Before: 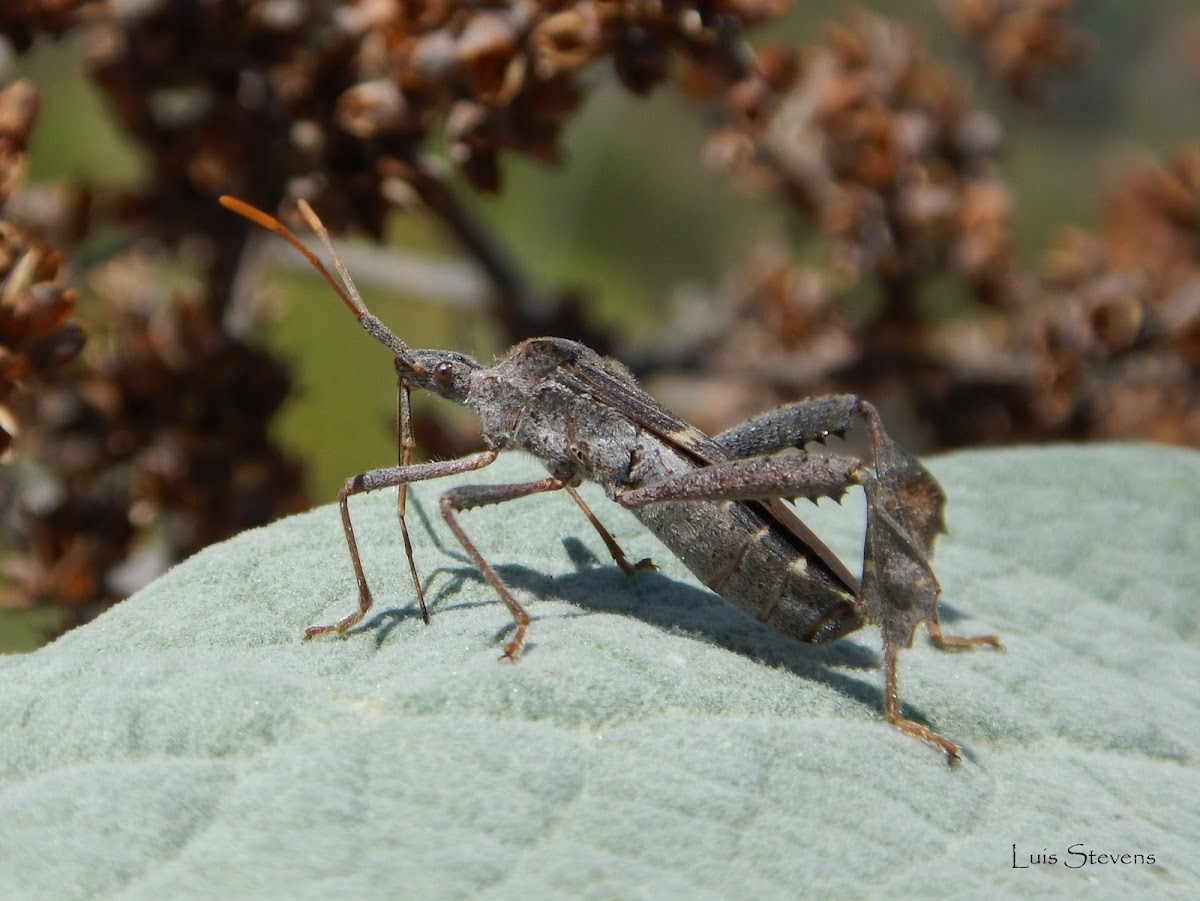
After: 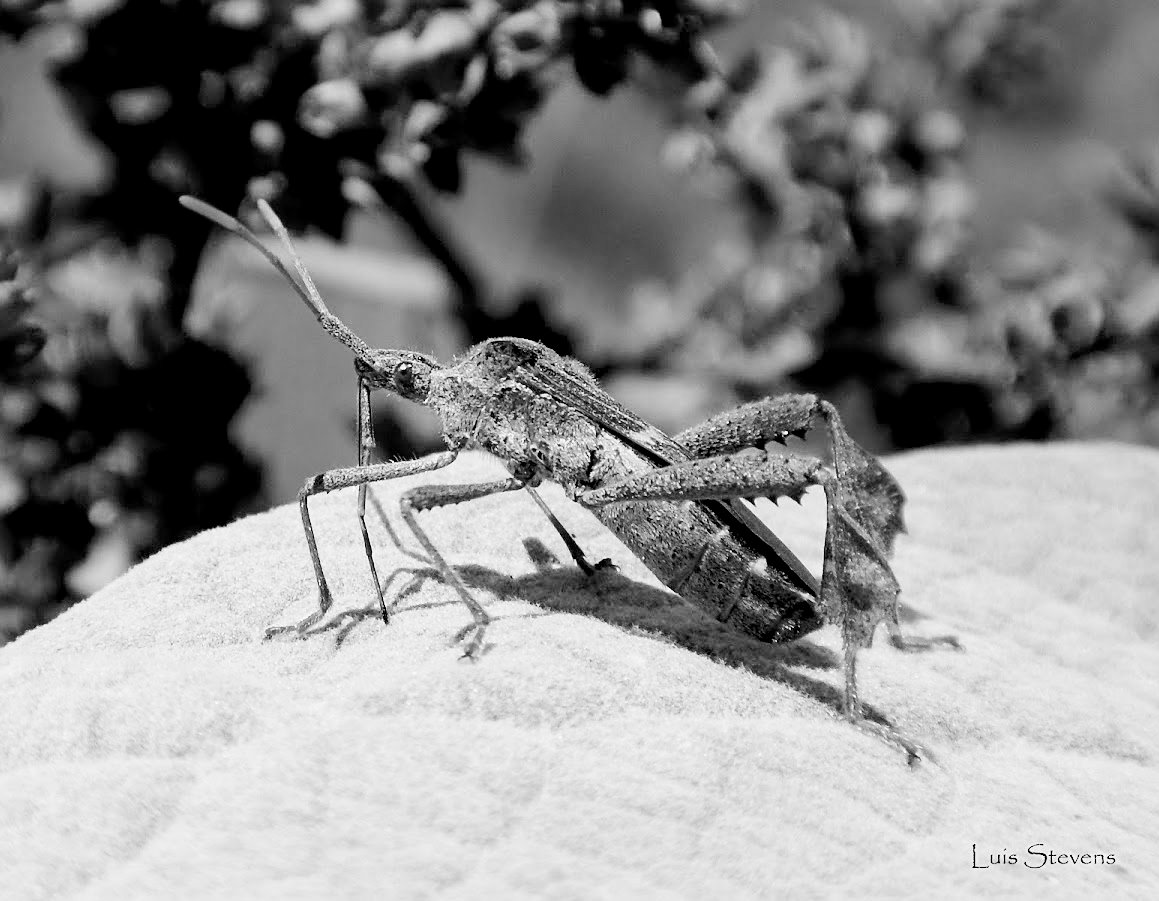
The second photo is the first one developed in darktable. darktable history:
crop and rotate: left 3.356%
sharpen: on, module defaults
base curve: curves: ch0 [(0, 0) (0.025, 0.046) (0.112, 0.277) (0.467, 0.74) (0.814, 0.929) (1, 0.942)], preserve colors none
exposure: black level correction 0.017, exposure -0.006 EV, compensate highlight preservation false
color zones: curves: ch0 [(0, 0.613) (0.01, 0.613) (0.245, 0.448) (0.498, 0.529) (0.642, 0.665) (0.879, 0.777) (0.99, 0.613)]; ch1 [(0, 0) (0.143, 0) (0.286, 0) (0.429, 0) (0.571, 0) (0.714, 0) (0.857, 0)]
